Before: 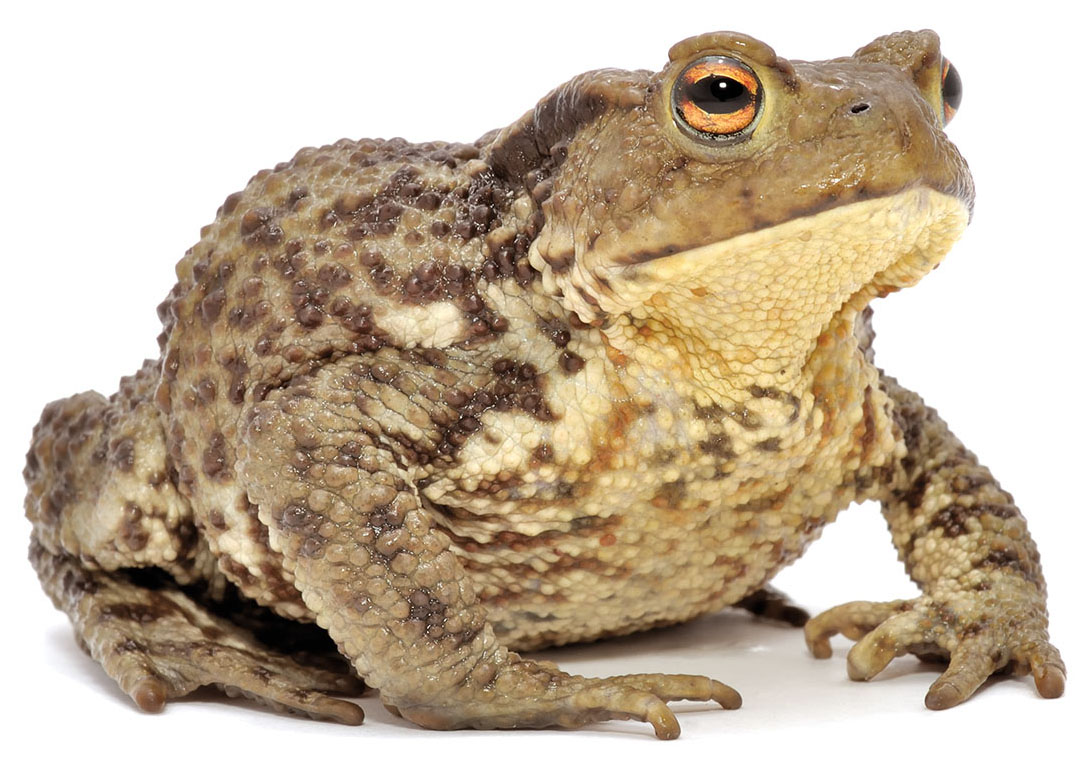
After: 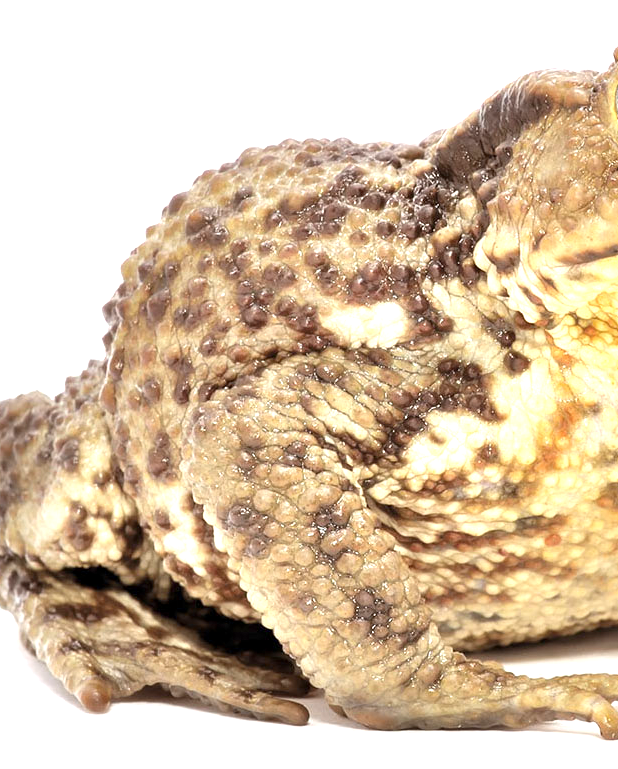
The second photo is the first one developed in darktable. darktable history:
crop: left 5.081%, right 38.188%
exposure: black level correction 0.001, exposure 0.959 EV, compensate highlight preservation false
